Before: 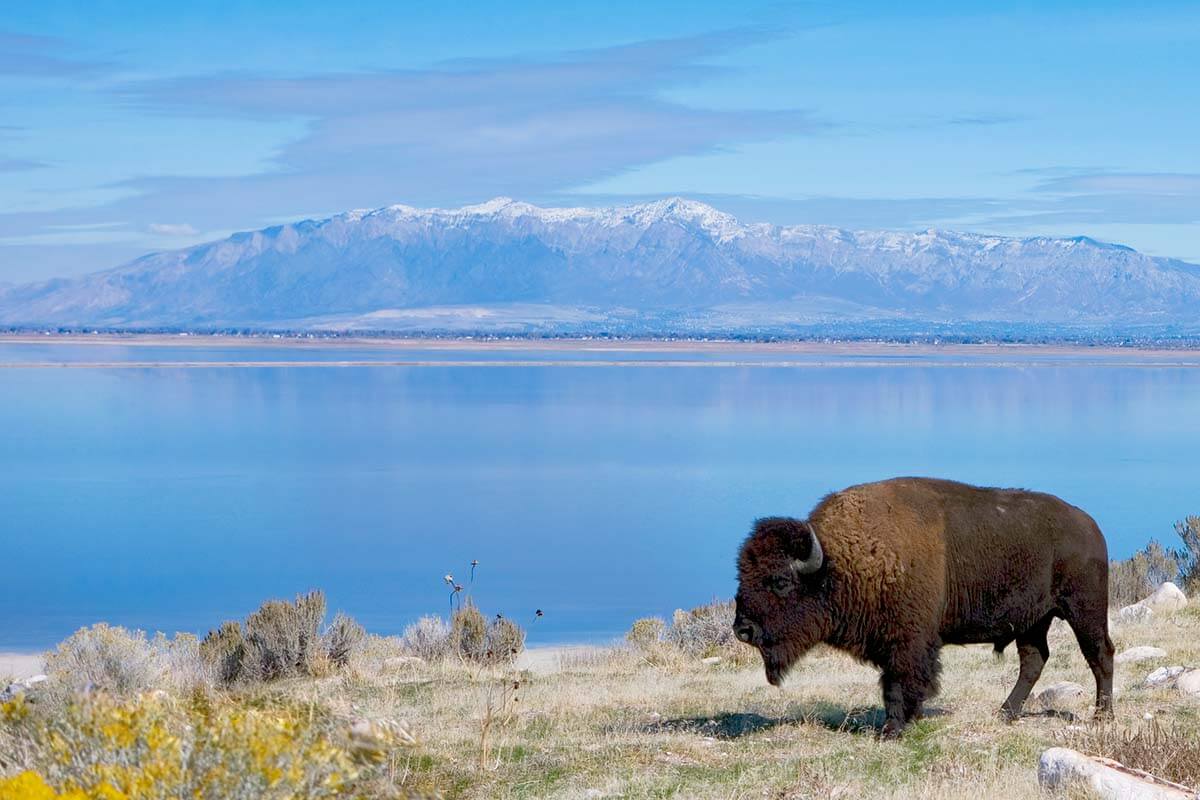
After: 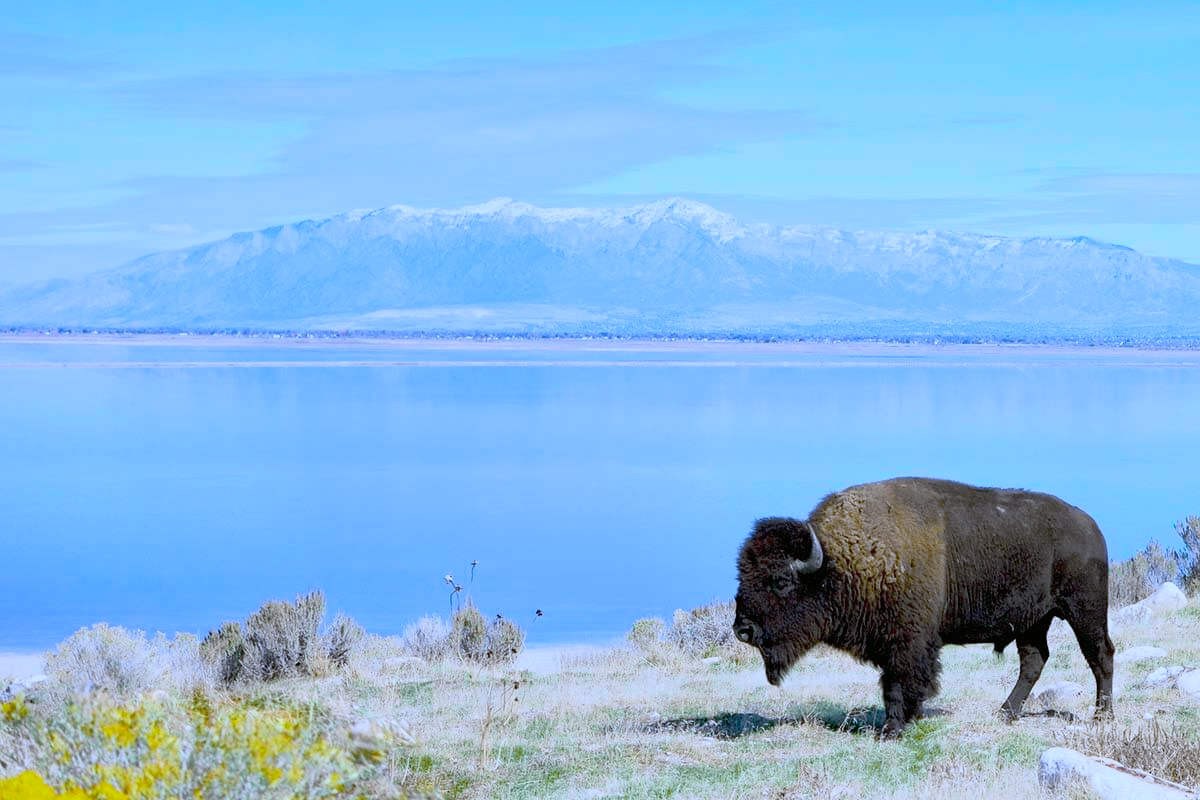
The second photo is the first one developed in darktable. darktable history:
white balance: red 0.871, blue 1.249
tone curve: curves: ch0 [(0, 0.005) (0.103, 0.097) (0.18, 0.207) (0.384, 0.465) (0.491, 0.585) (0.629, 0.726) (0.84, 0.866) (1, 0.947)]; ch1 [(0, 0) (0.172, 0.123) (0.324, 0.253) (0.396, 0.388) (0.478, 0.461) (0.499, 0.497) (0.532, 0.515) (0.57, 0.584) (0.635, 0.675) (0.805, 0.892) (1, 1)]; ch2 [(0, 0) (0.411, 0.424) (0.496, 0.501) (0.515, 0.507) (0.553, 0.562) (0.604, 0.642) (0.708, 0.768) (0.839, 0.916) (1, 1)], color space Lab, independent channels, preserve colors none
